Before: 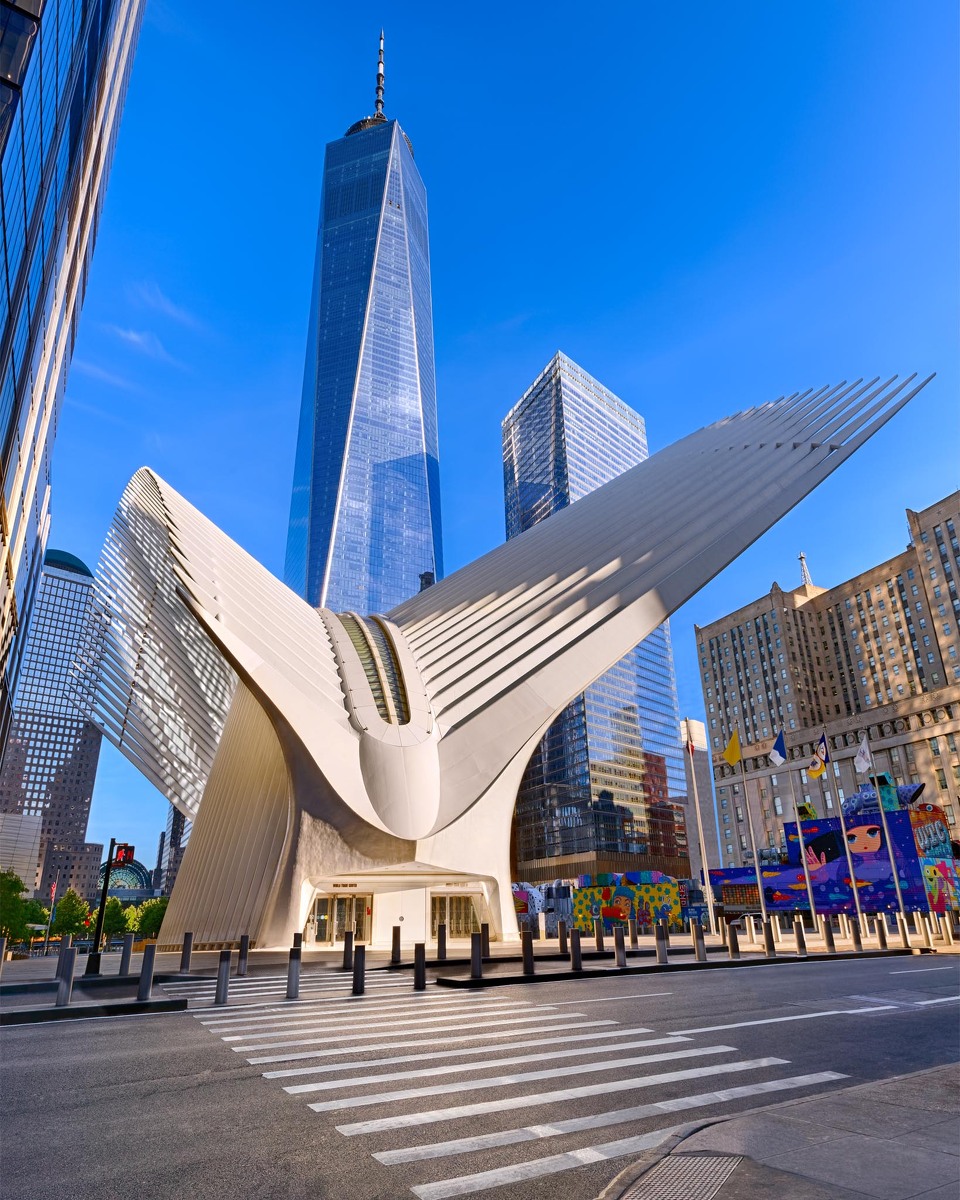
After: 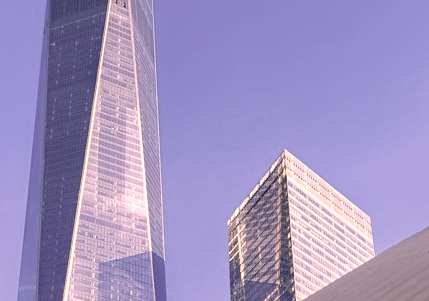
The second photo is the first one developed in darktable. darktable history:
crop: left 28.64%, top 16.832%, right 26.637%, bottom 58.055%
color correction: highlights a* 17.88, highlights b* 18.79
exposure: black level correction 0, exposure 0.6 EV, compensate exposure bias true, compensate highlight preservation false
contrast brightness saturation: contrast -0.05, saturation -0.41
